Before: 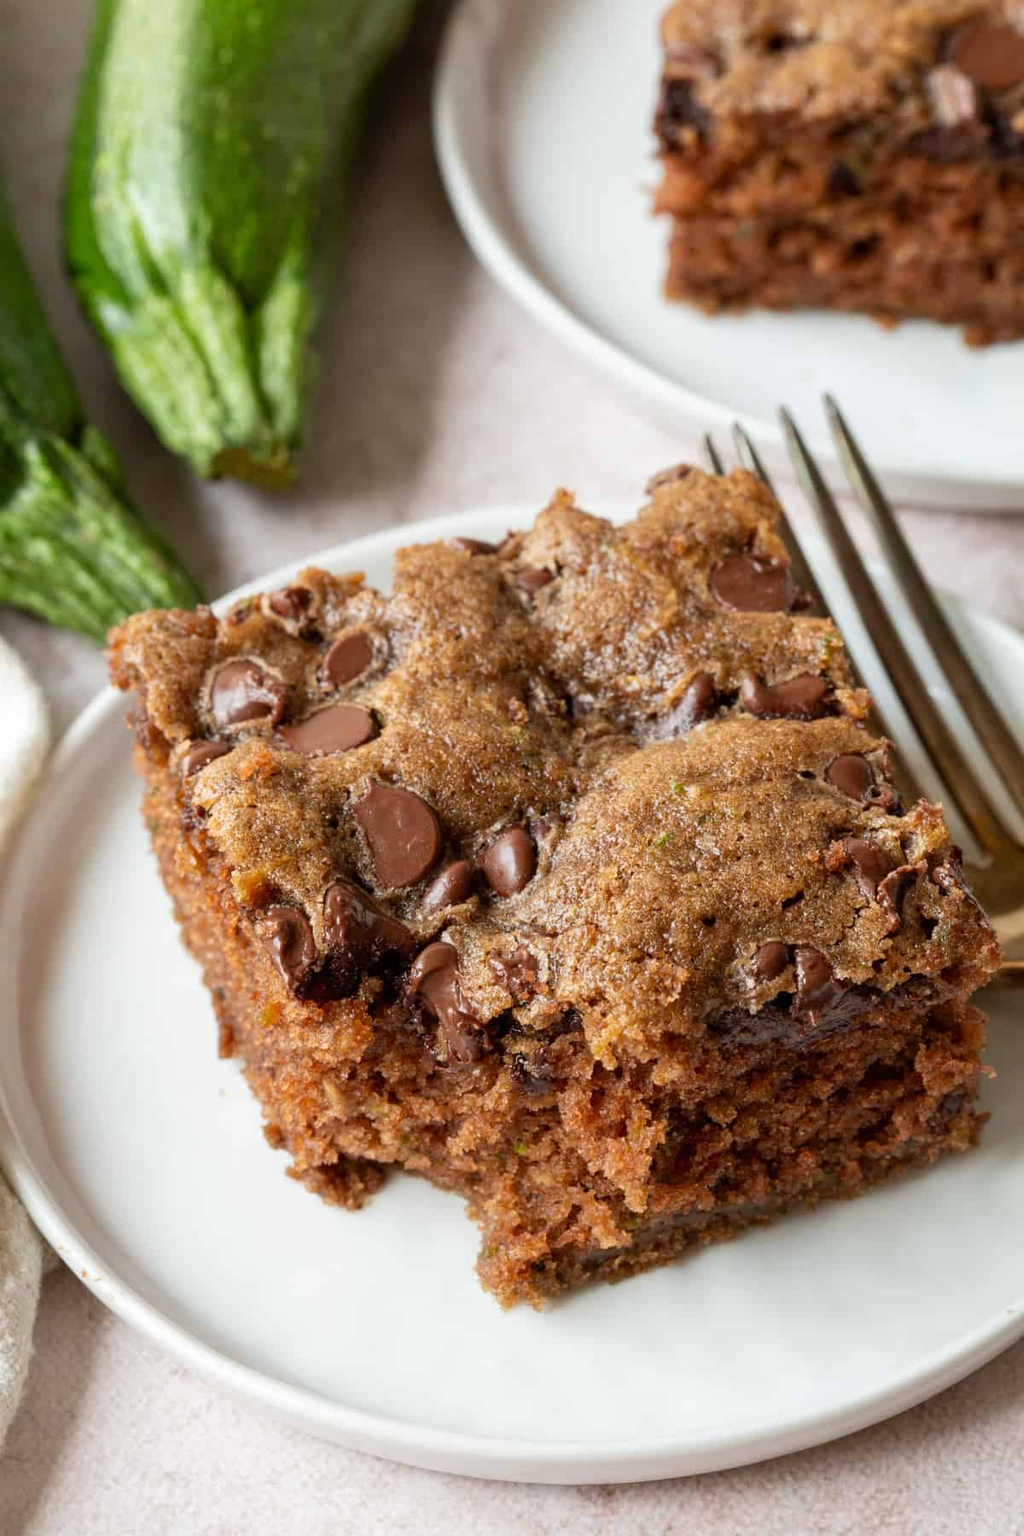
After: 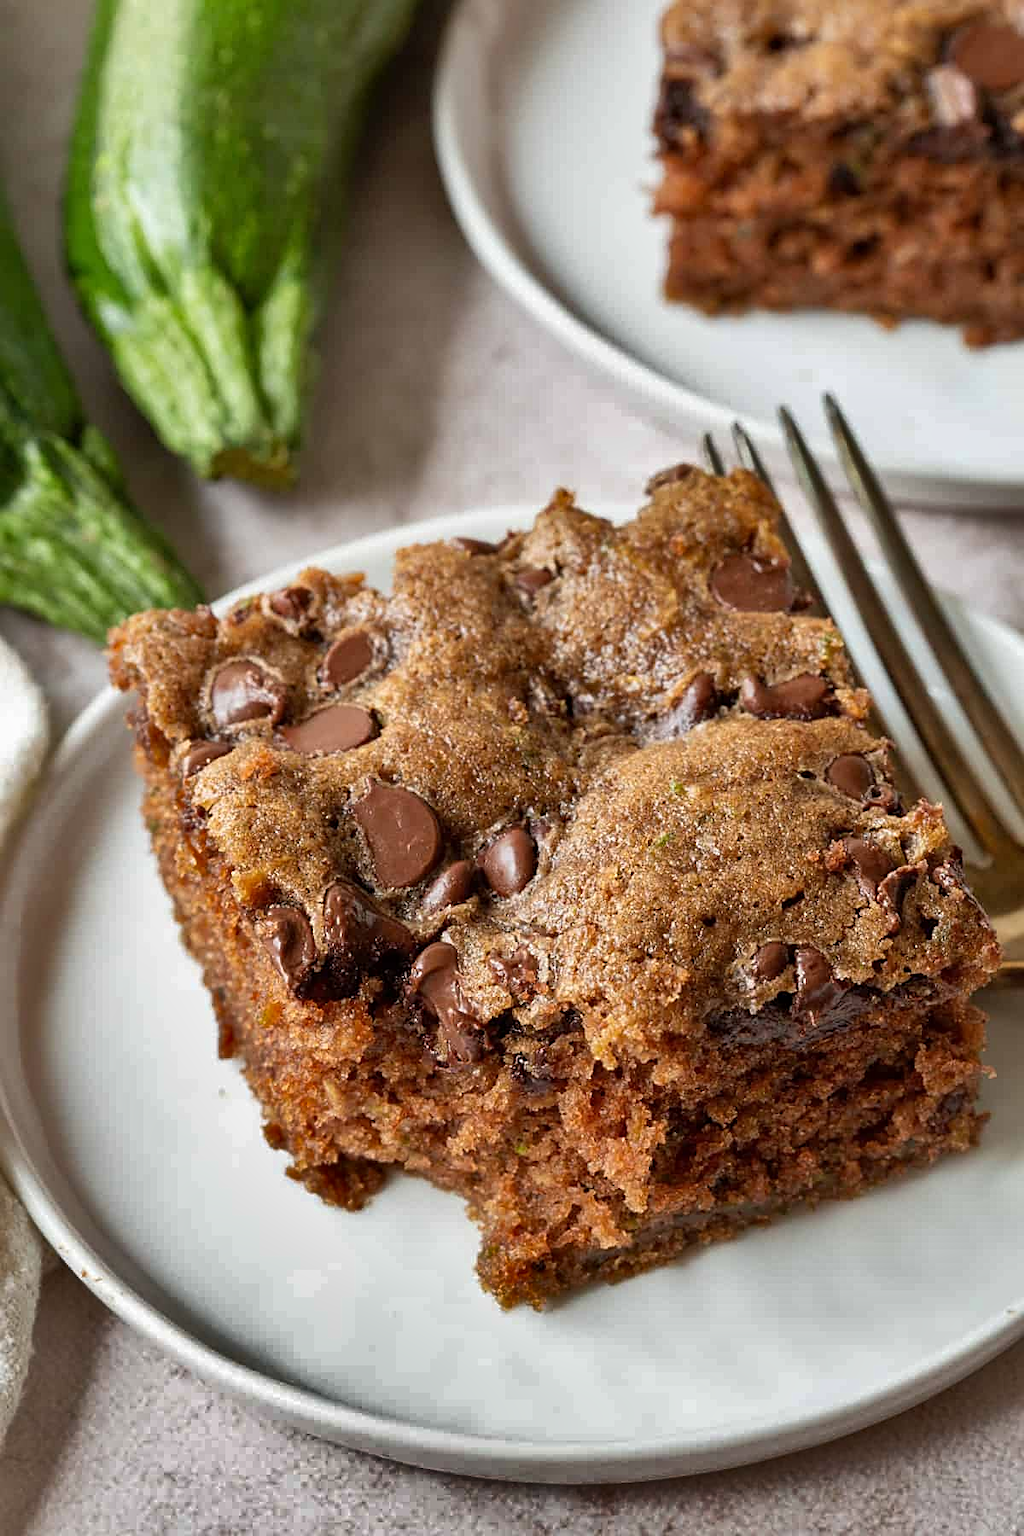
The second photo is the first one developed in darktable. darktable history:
sharpen: on, module defaults
shadows and highlights: shadows 20.79, highlights -82.65, soften with gaussian
